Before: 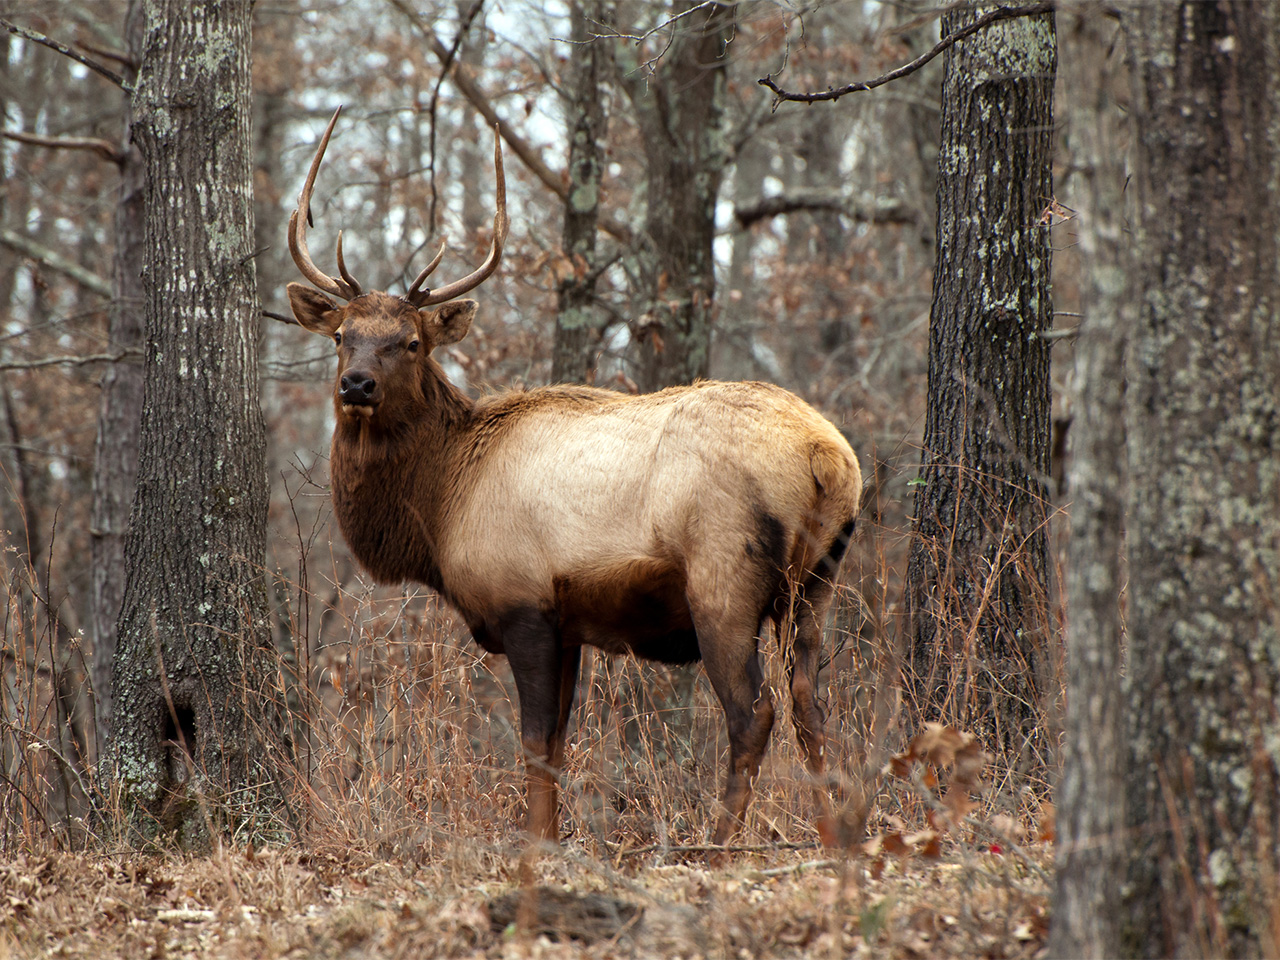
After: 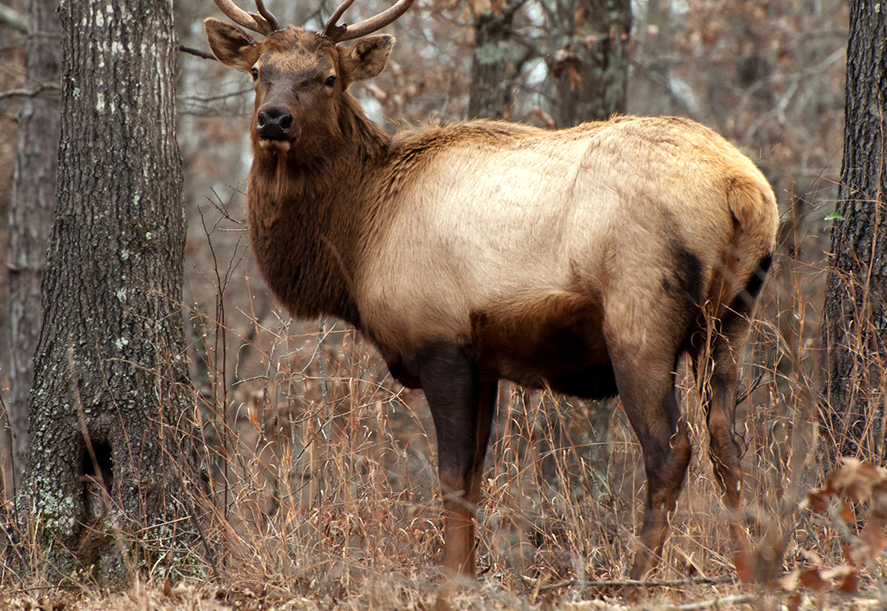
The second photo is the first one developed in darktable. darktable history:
shadows and highlights: radius 171.16, shadows 27, white point adjustment 3.13, highlights -67.95, soften with gaussian
crop: left 6.488%, top 27.668%, right 24.183%, bottom 8.656%
